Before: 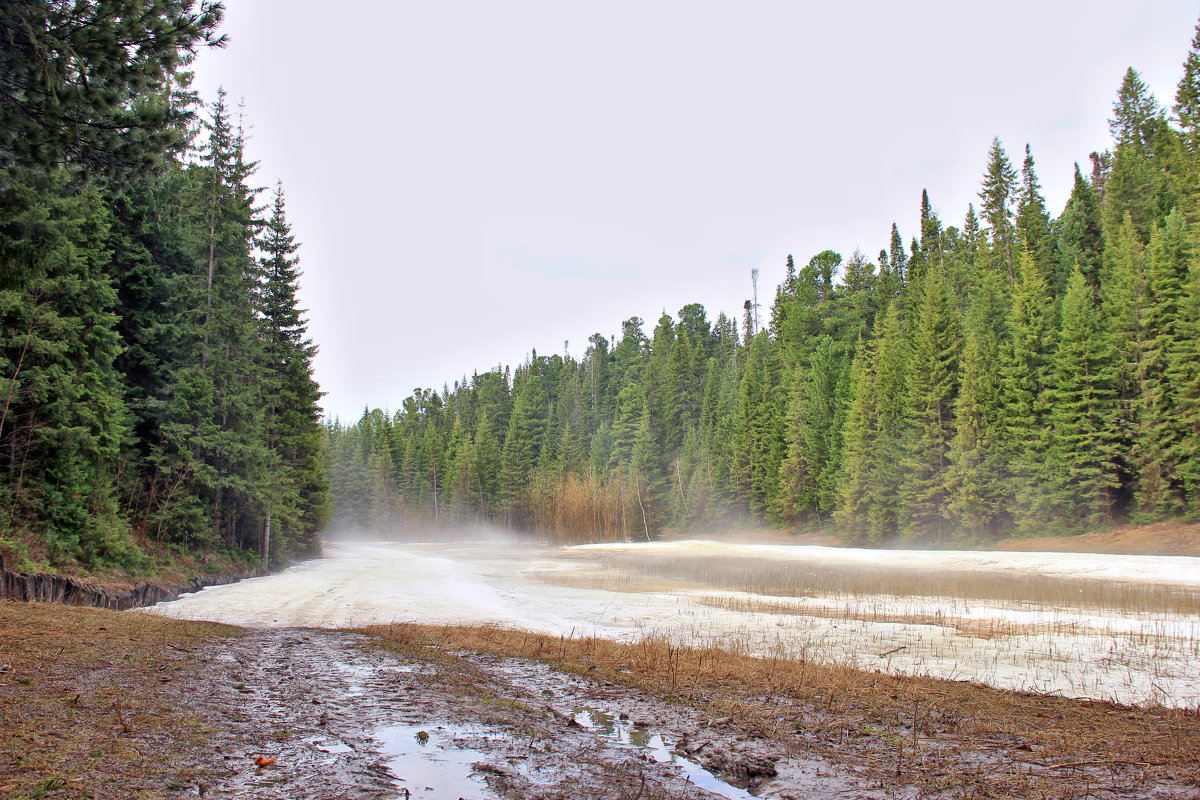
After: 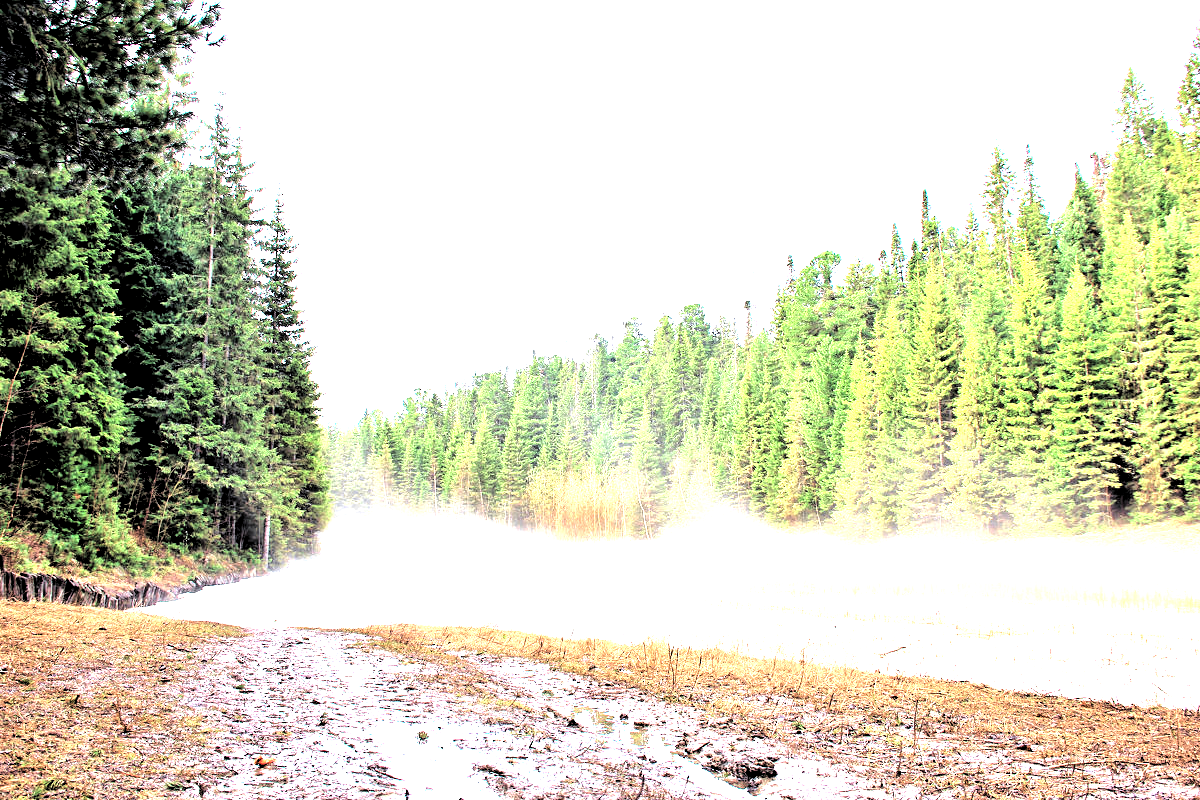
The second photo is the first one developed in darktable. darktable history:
exposure: black level correction 0, exposure 2.368 EV, compensate highlight preservation false
tone curve: curves: ch0 [(0, 0.018) (0.061, 0.041) (0.205, 0.191) (0.289, 0.292) (0.39, 0.424) (0.493, 0.551) (0.666, 0.743) (0.795, 0.841) (1, 0.998)]; ch1 [(0, 0) (0.385, 0.343) (0.439, 0.415) (0.494, 0.498) (0.501, 0.501) (0.51, 0.509) (0.548, 0.563) (0.586, 0.61) (0.684, 0.658) (0.783, 0.804) (1, 1)]; ch2 [(0, 0) (0.304, 0.31) (0.403, 0.399) (0.441, 0.428) (0.47, 0.469) (0.498, 0.496) (0.524, 0.538) (0.566, 0.579) (0.648, 0.665) (0.697, 0.699) (1, 1)], color space Lab, independent channels, preserve colors none
levels: mode automatic, black 3.76%, white 99.98%, levels [0.072, 0.414, 0.976]
